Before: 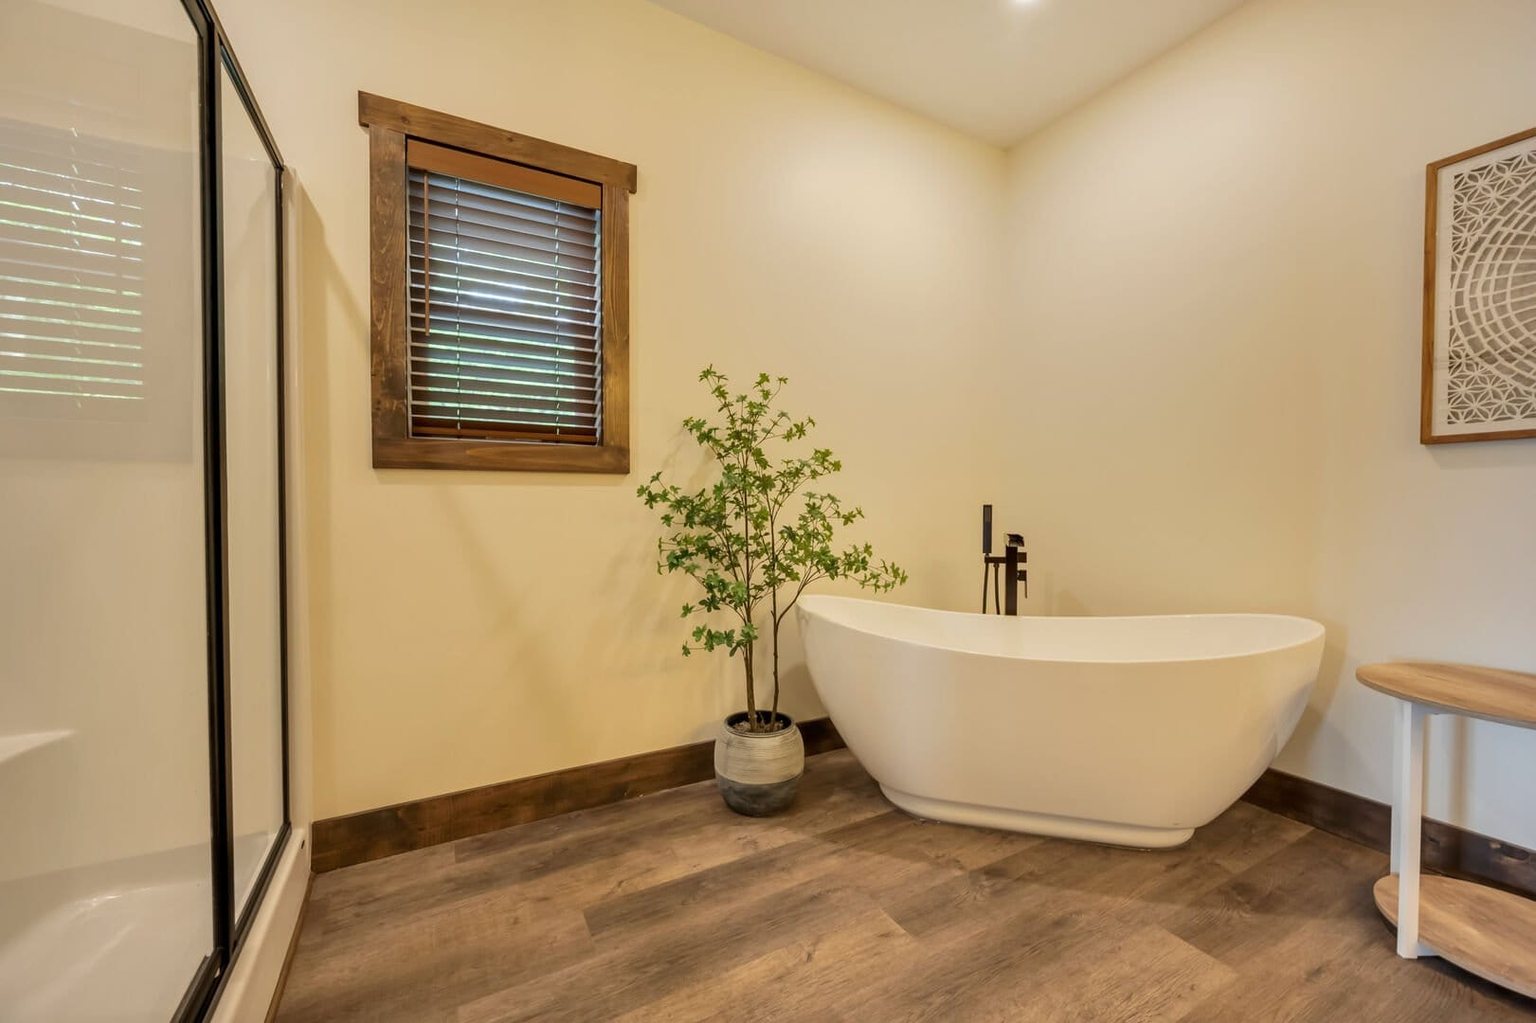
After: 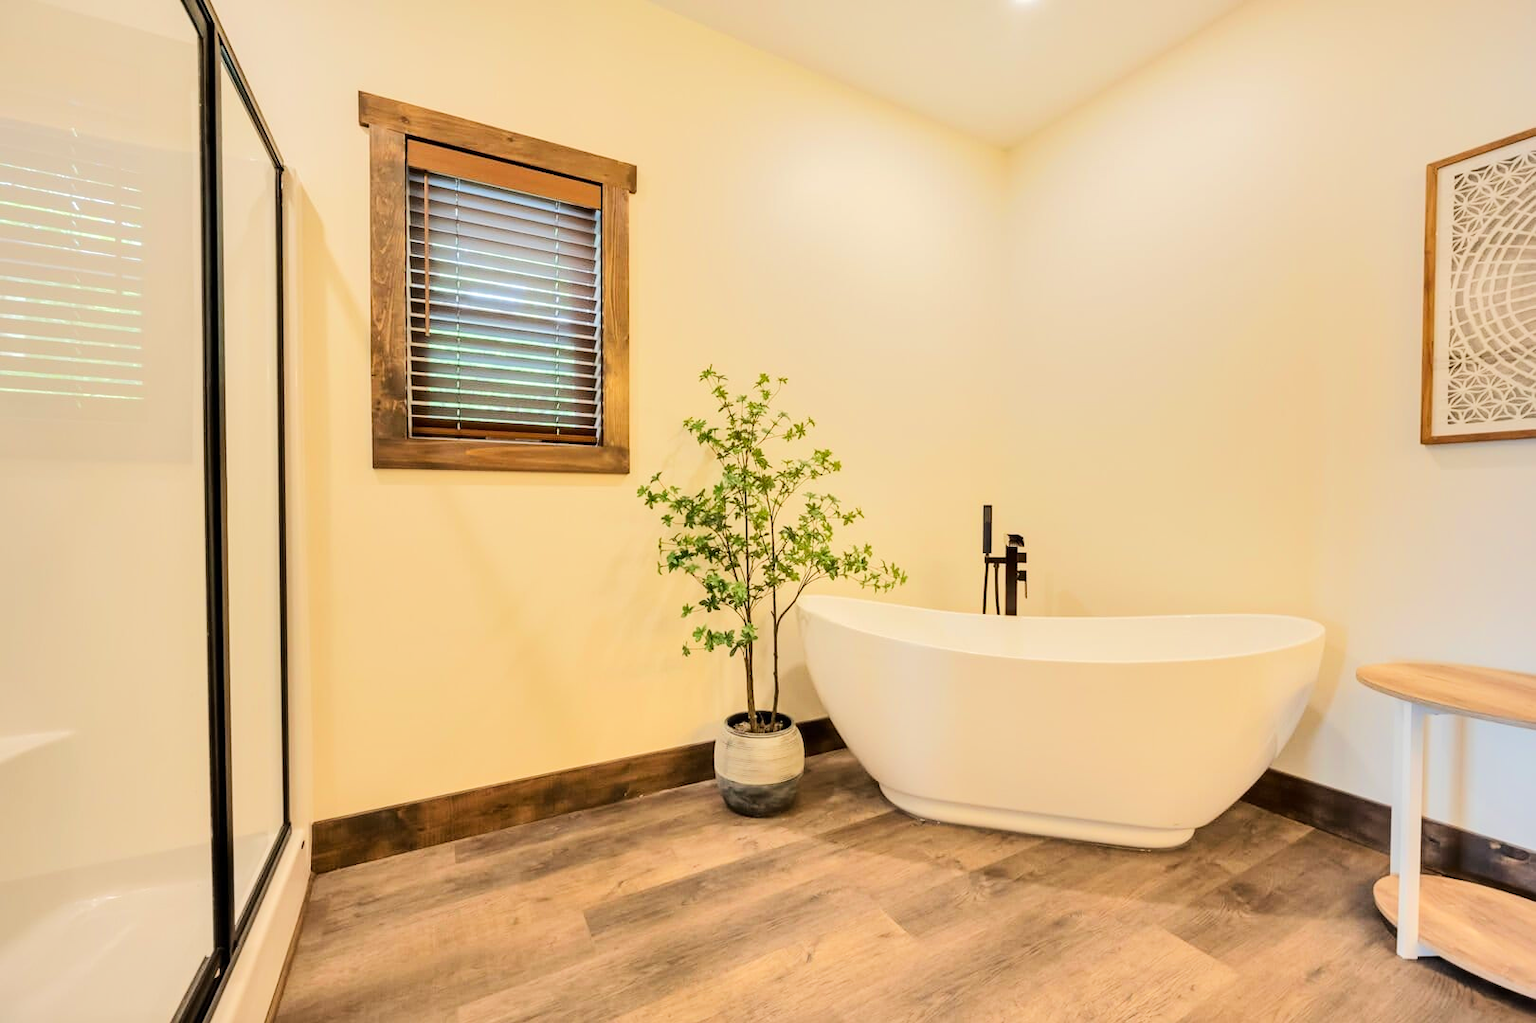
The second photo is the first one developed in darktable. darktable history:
tone equalizer: -7 EV 0.147 EV, -6 EV 0.639 EV, -5 EV 1.13 EV, -4 EV 1.3 EV, -3 EV 1.14 EV, -2 EV 0.6 EV, -1 EV 0.166 EV, edges refinement/feathering 500, mask exposure compensation -1.57 EV, preserve details no
shadows and highlights: shadows 36.18, highlights -28.04, highlights color adjustment 0.729%, soften with gaussian
